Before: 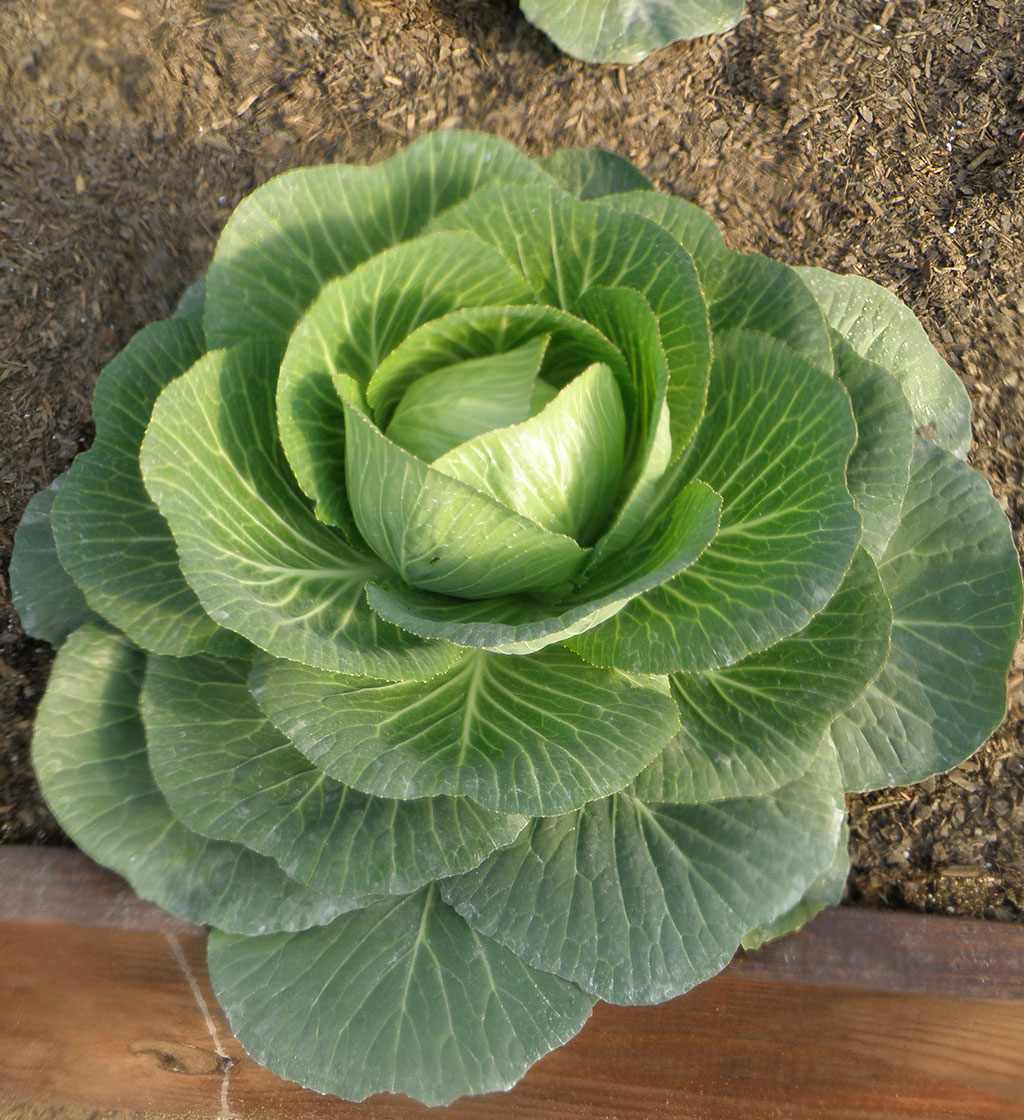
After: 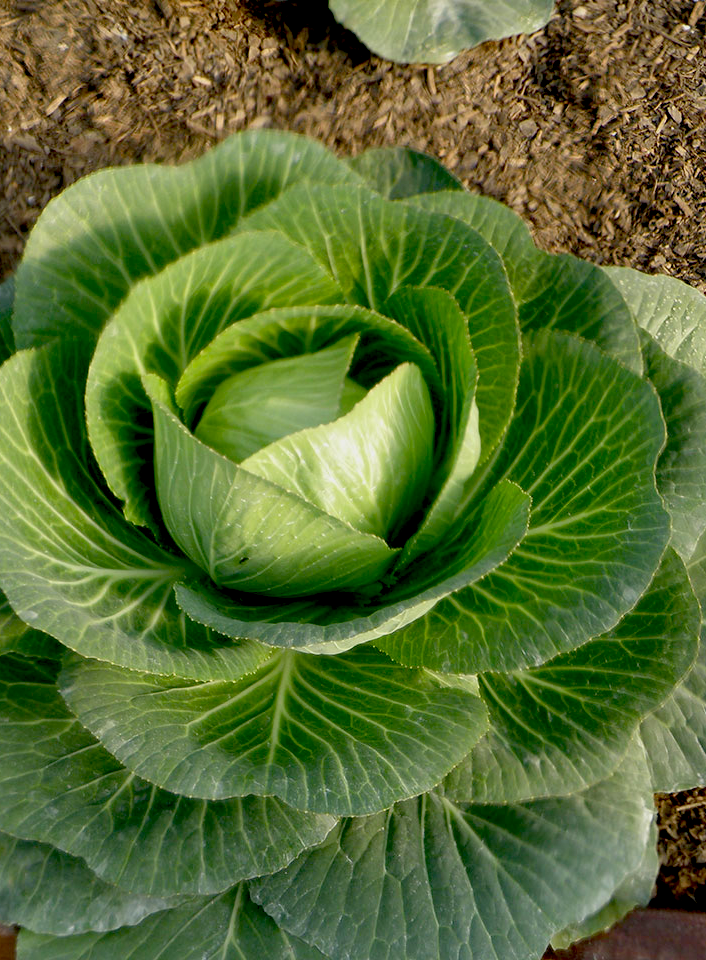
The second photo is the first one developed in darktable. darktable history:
exposure: black level correction 0.044, exposure -0.231 EV, compensate highlight preservation false
crop: left 18.743%, right 12.225%, bottom 14.28%
